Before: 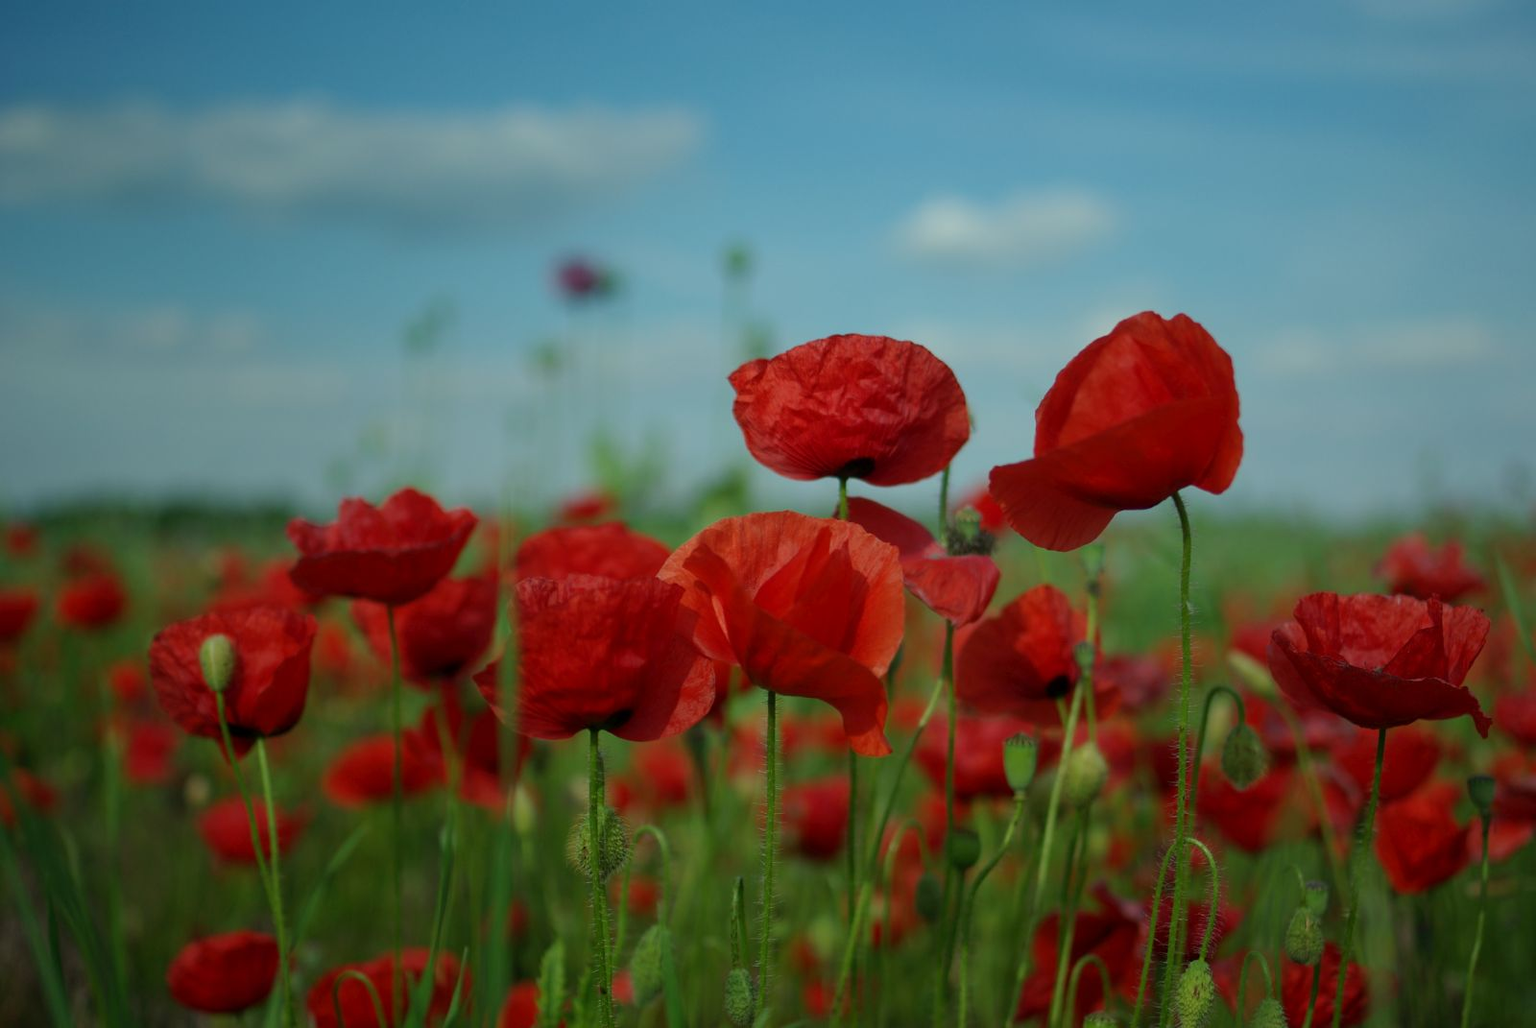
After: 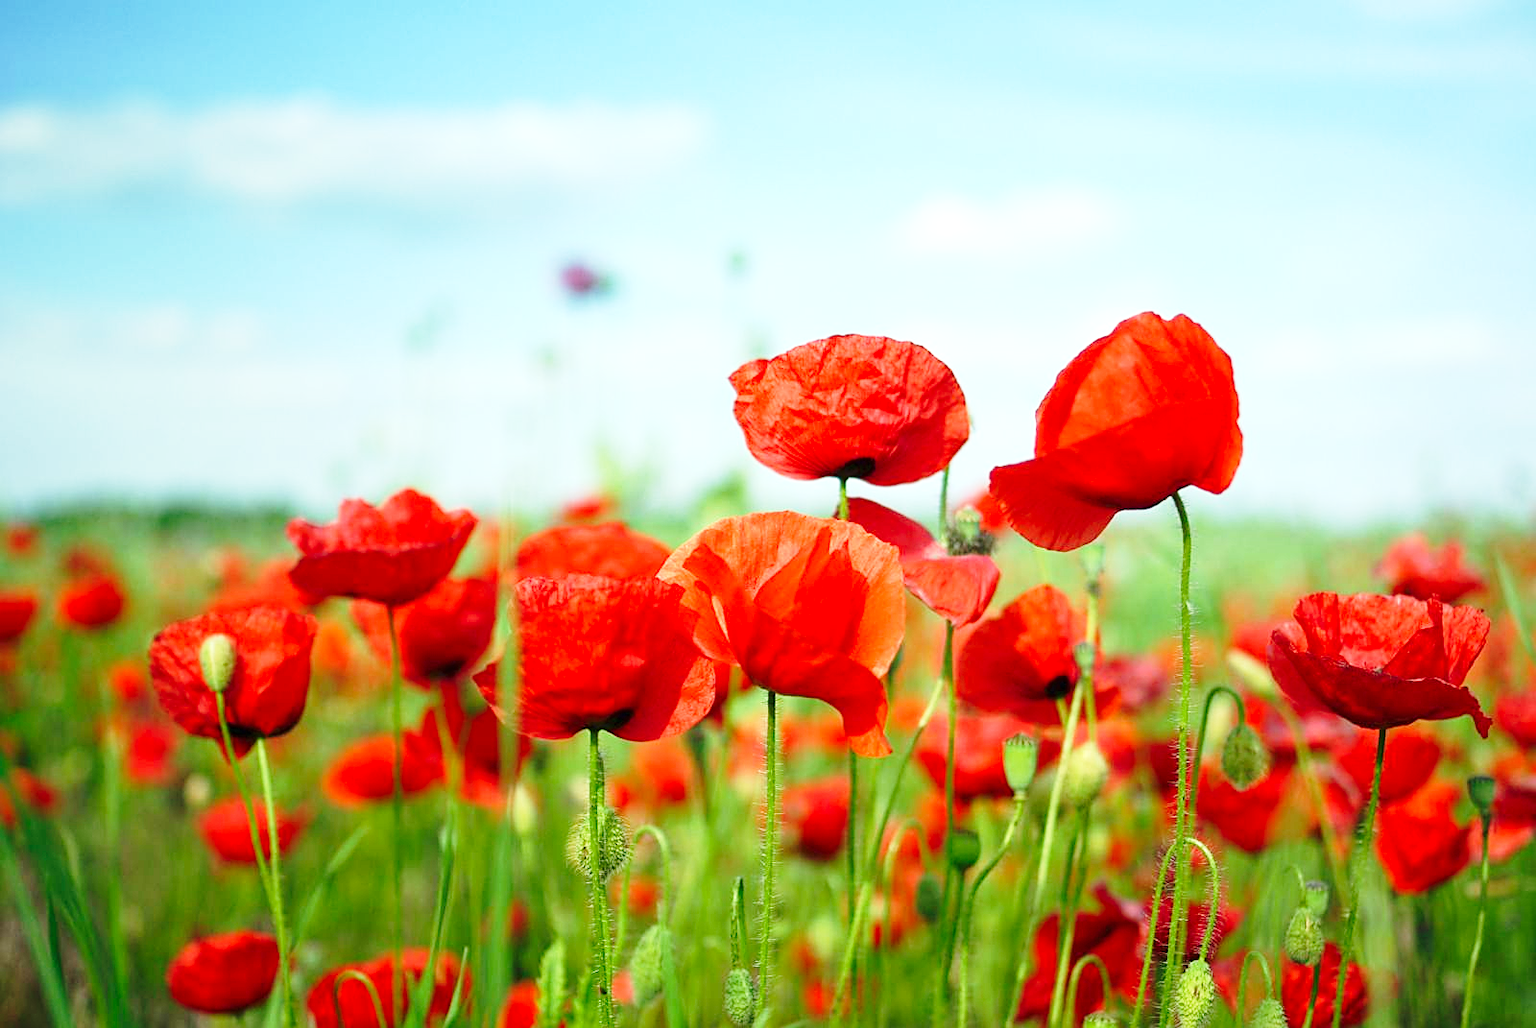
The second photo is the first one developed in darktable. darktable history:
exposure: black level correction 0, exposure 1.45 EV, compensate exposure bias true, compensate highlight preservation false
sharpen: on, module defaults
base curve: curves: ch0 [(0, 0) (0.028, 0.03) (0.121, 0.232) (0.46, 0.748) (0.859, 0.968) (1, 1)], preserve colors none
